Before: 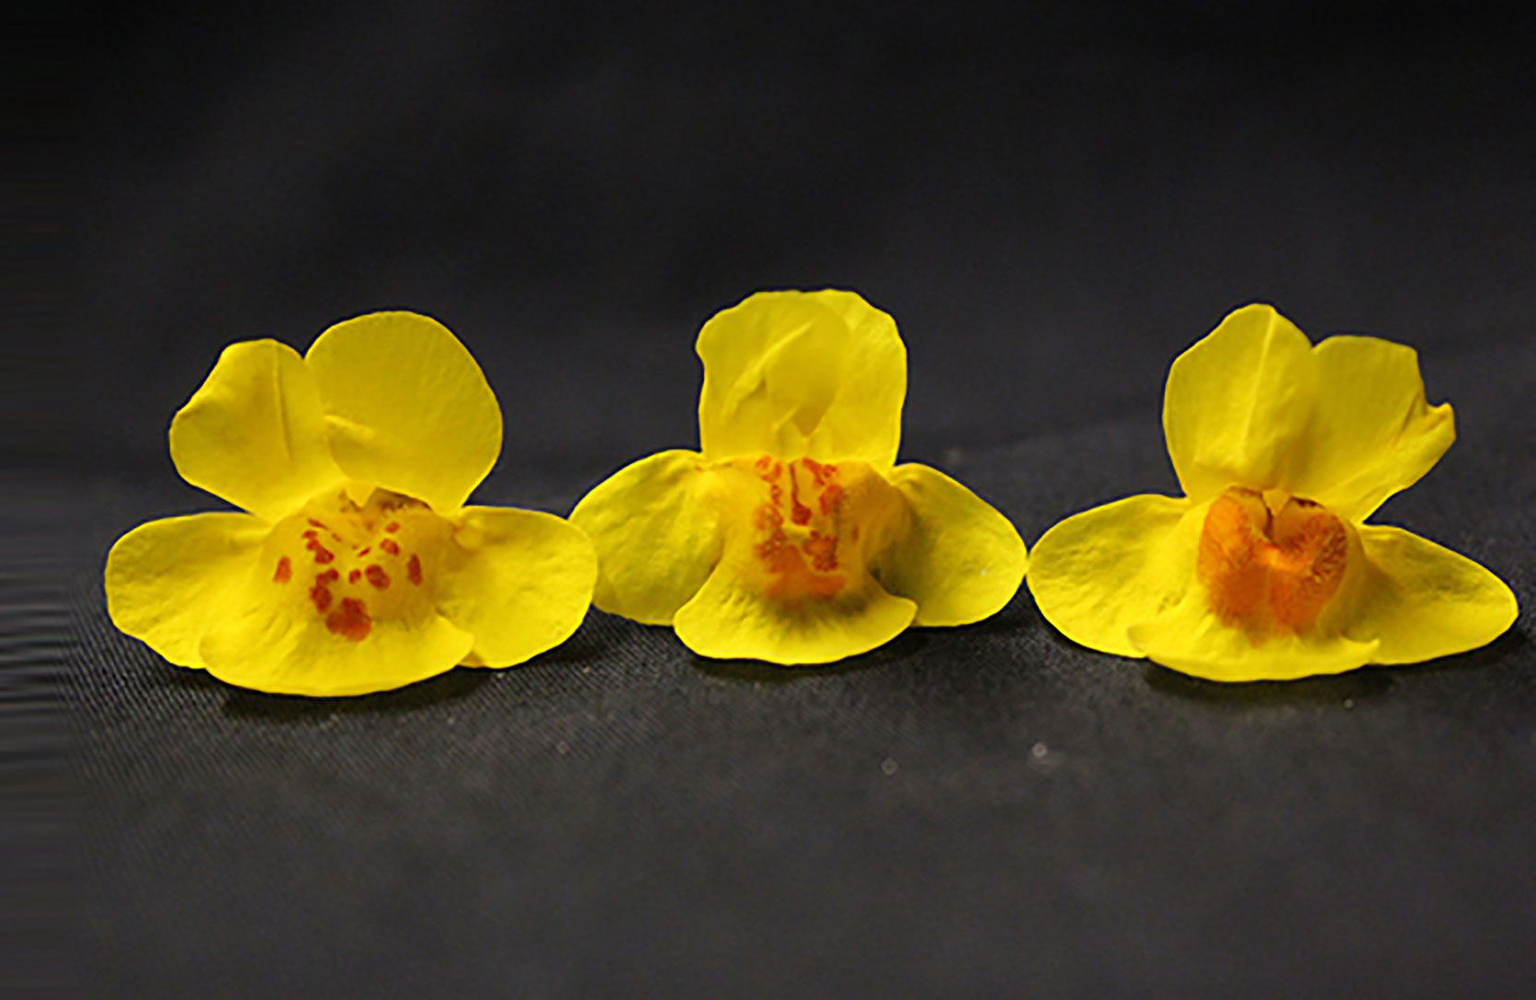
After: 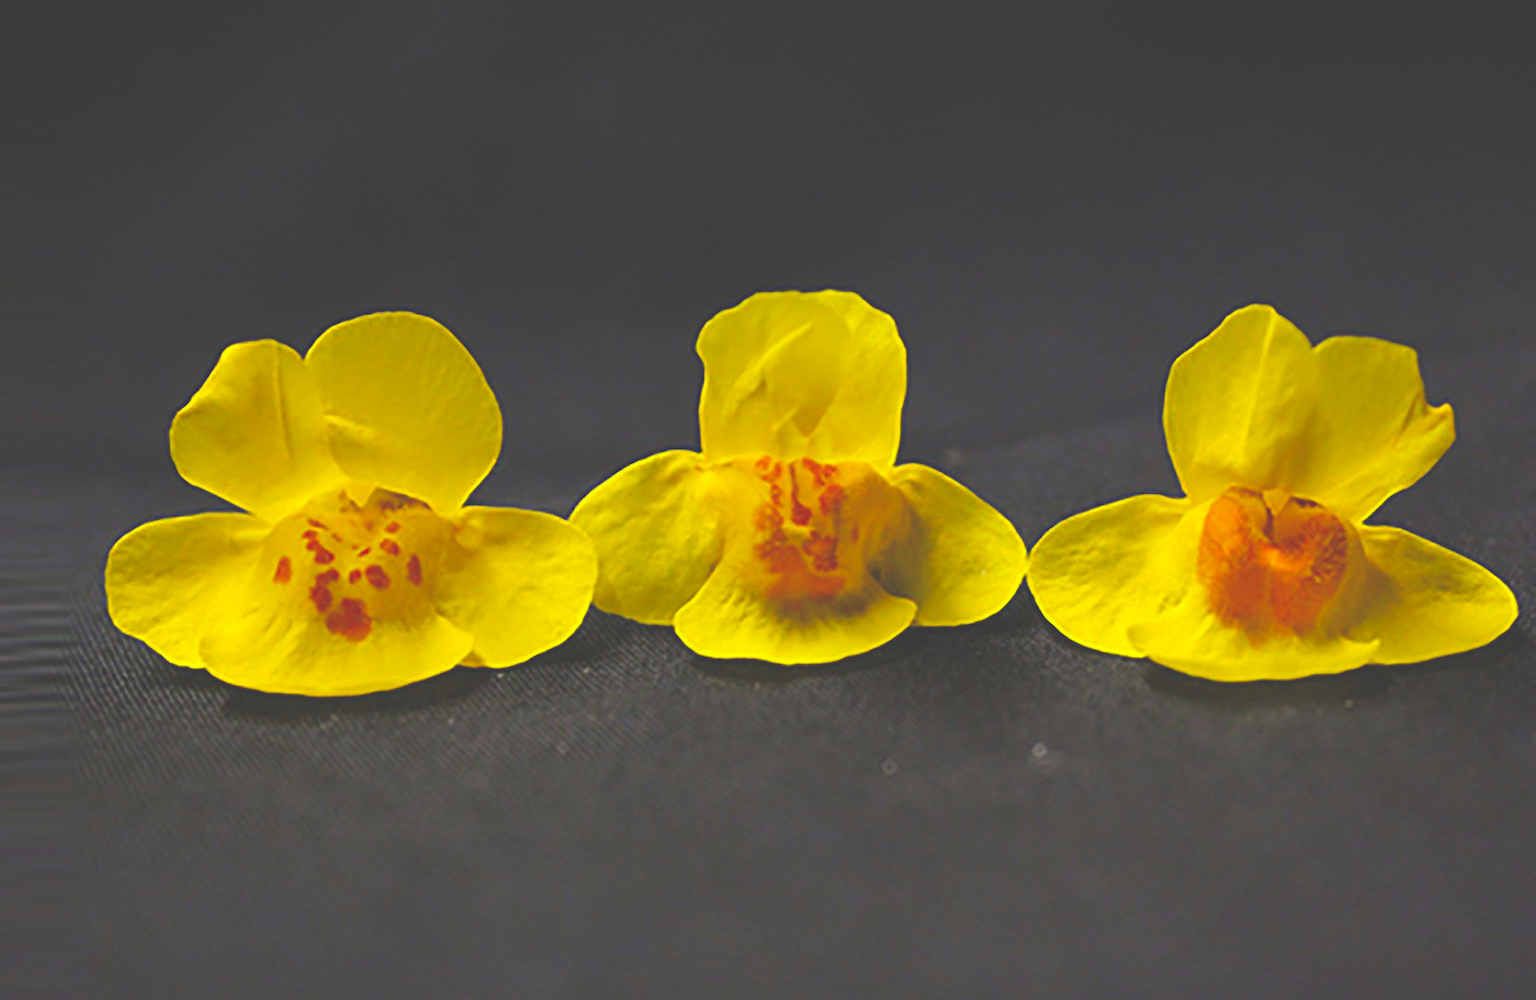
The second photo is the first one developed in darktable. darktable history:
exposure: black level correction -0.041, exposure 0.064 EV, compensate highlight preservation false
color balance rgb: perceptual saturation grading › global saturation 20%, global vibrance 20%
white balance: red 0.988, blue 1.017
